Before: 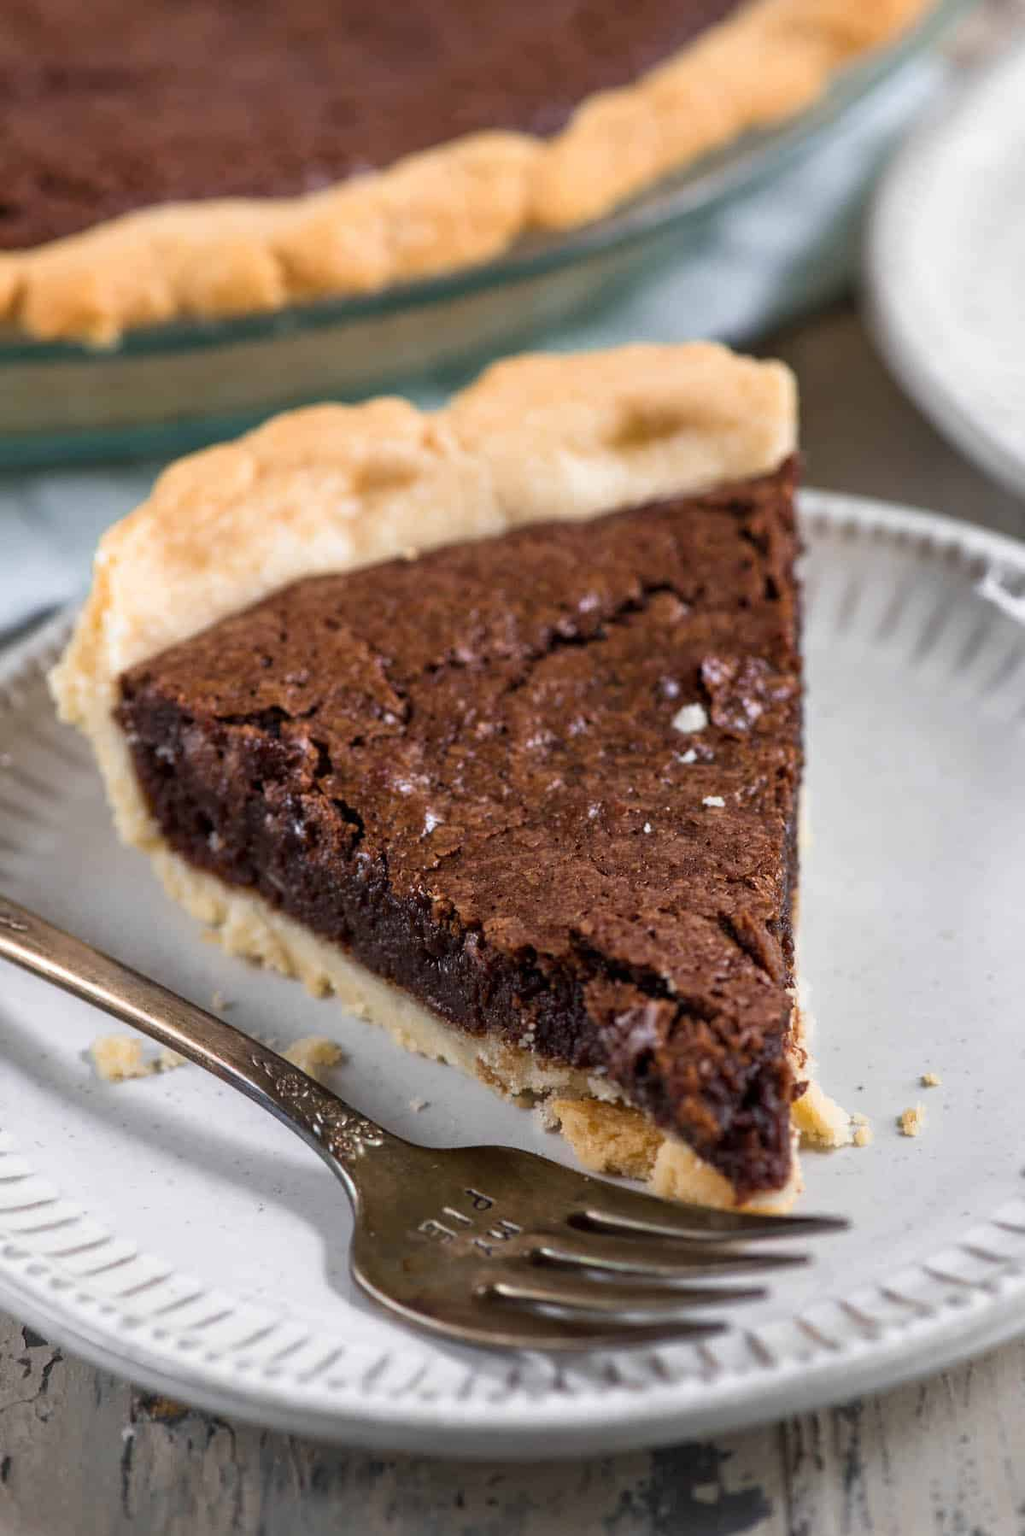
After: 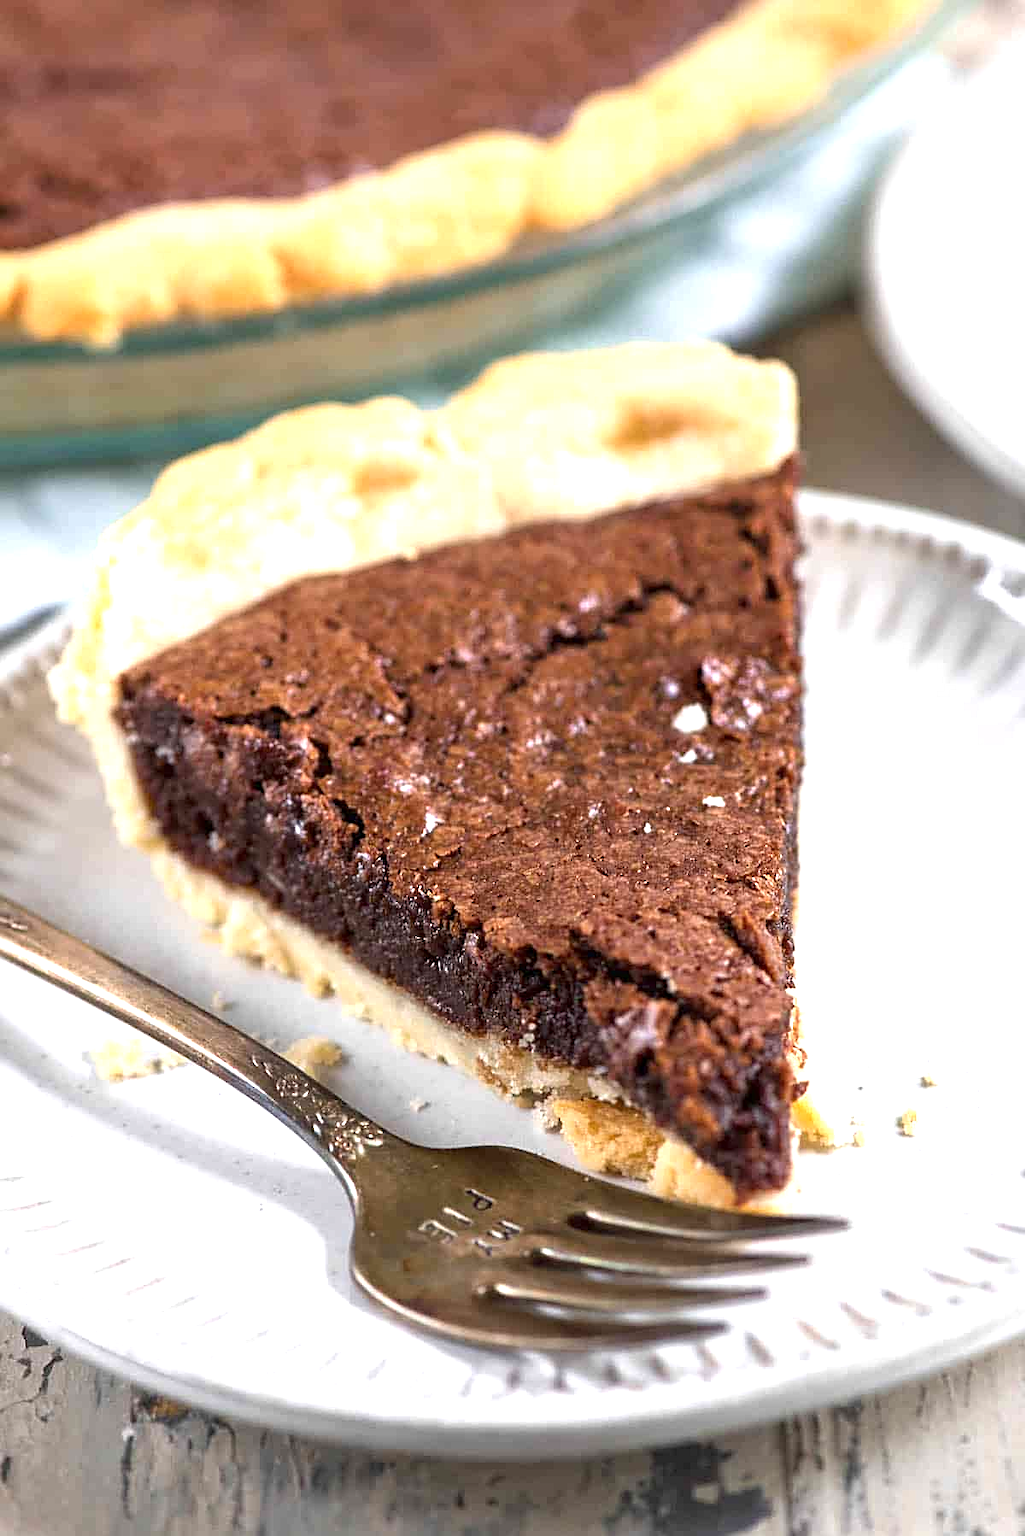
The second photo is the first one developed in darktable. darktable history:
exposure: exposure 1.073 EV, compensate highlight preservation false
sharpen: on, module defaults
